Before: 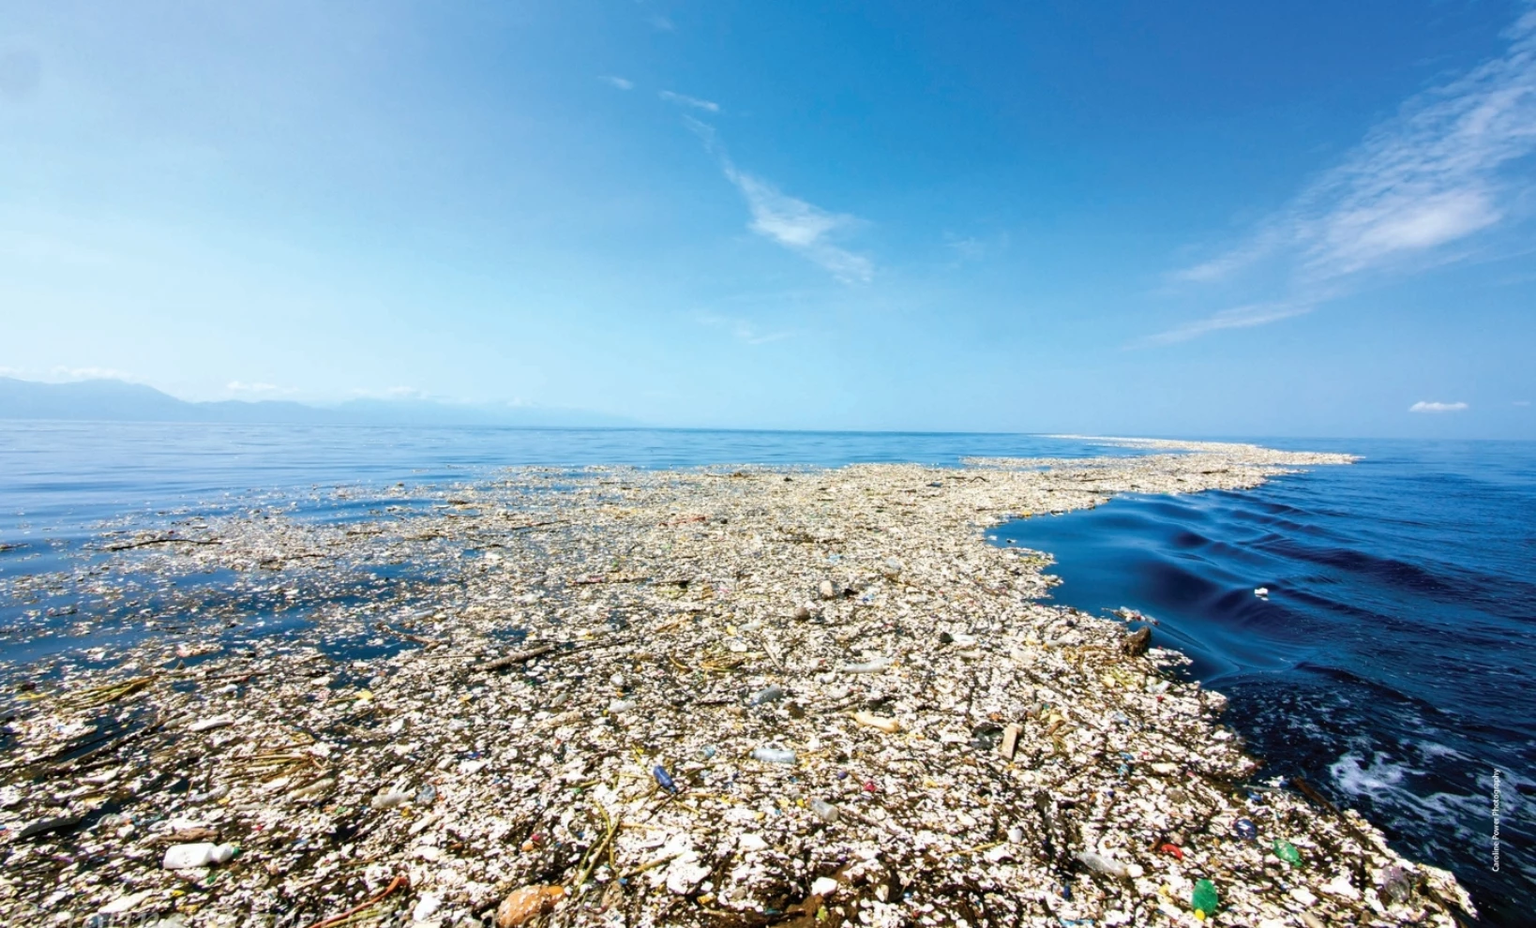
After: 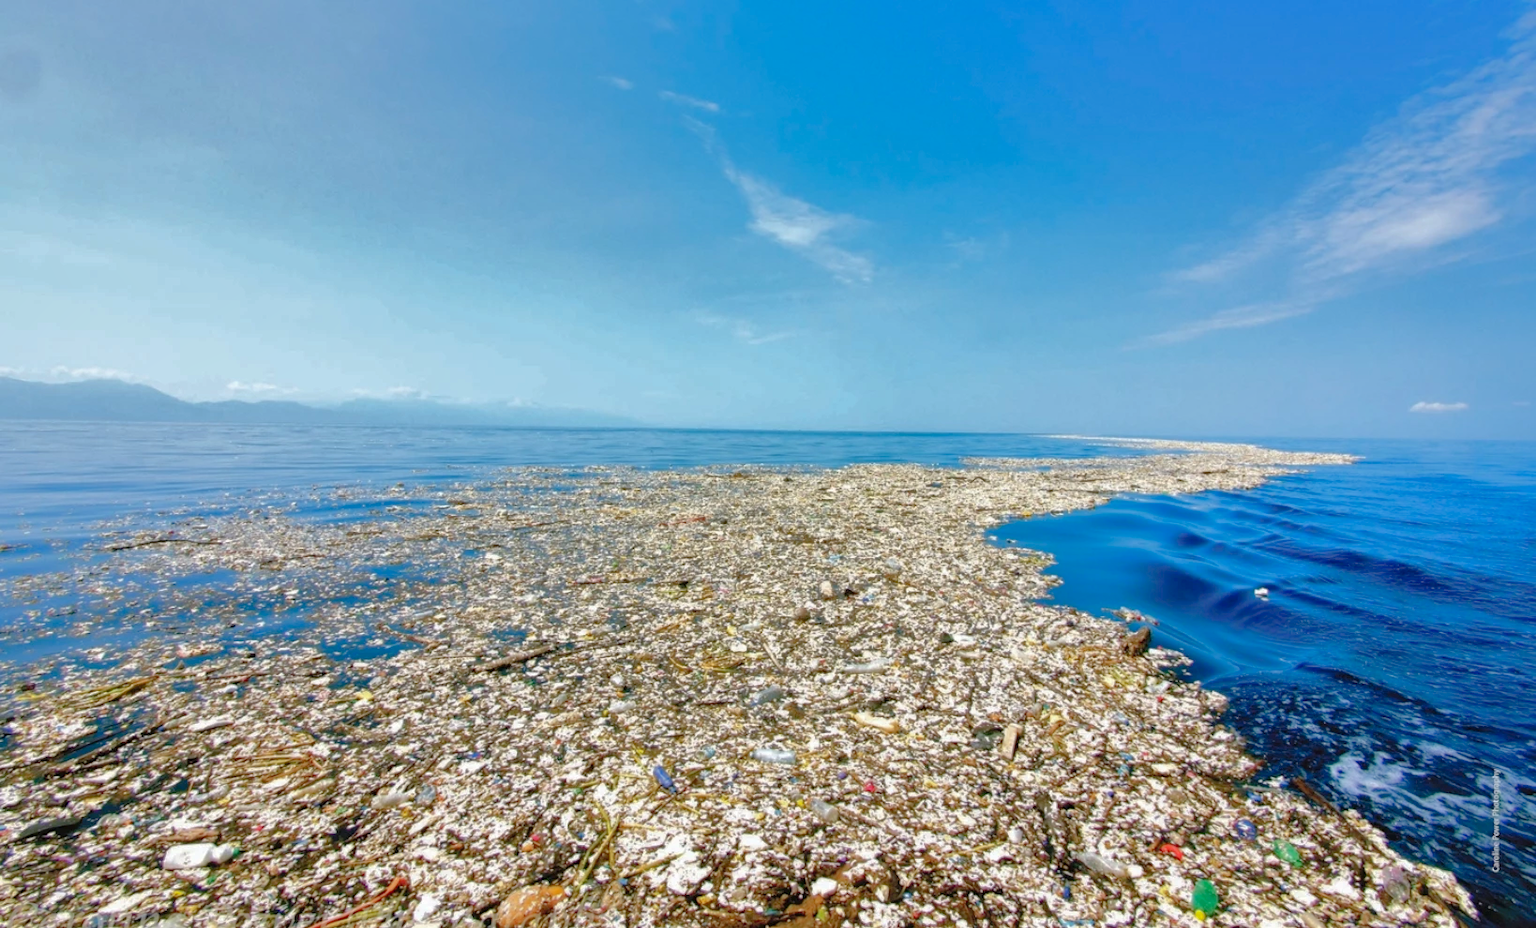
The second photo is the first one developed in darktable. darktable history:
tone curve: curves: ch0 [(0, 0) (0.004, 0.008) (0.077, 0.156) (0.169, 0.29) (0.774, 0.774) (1, 1)], color space Lab, linked channels, preserve colors none
shadows and highlights: shadows 40, highlights -60
